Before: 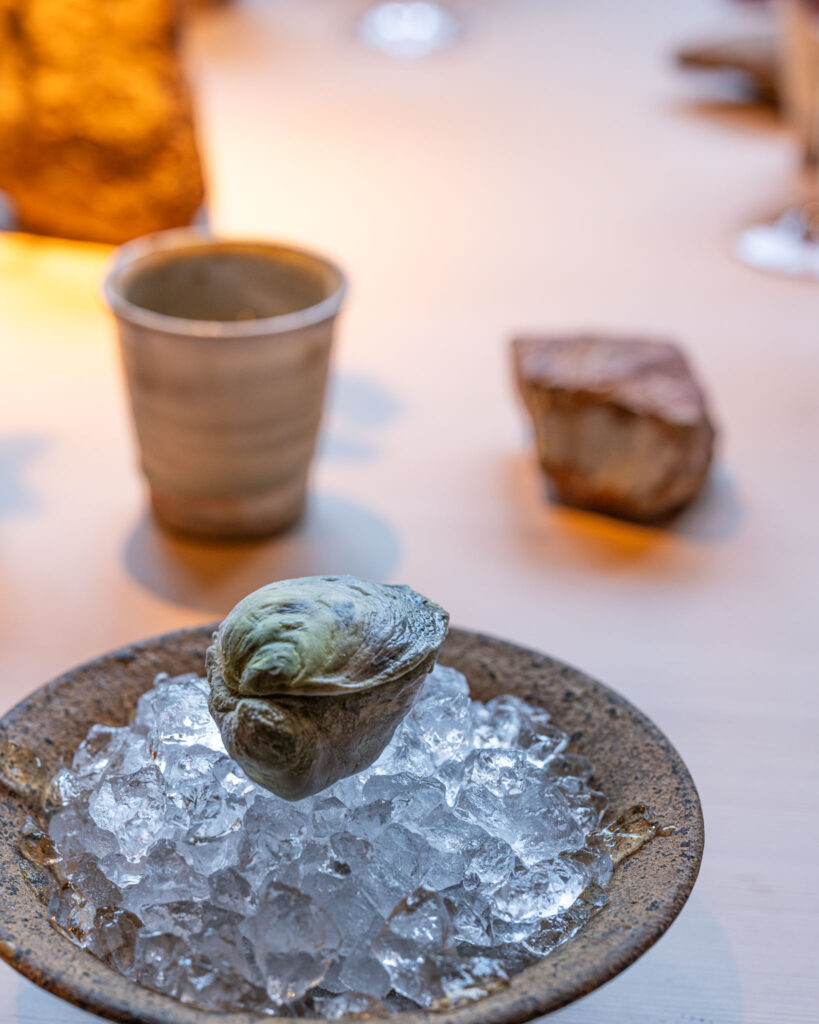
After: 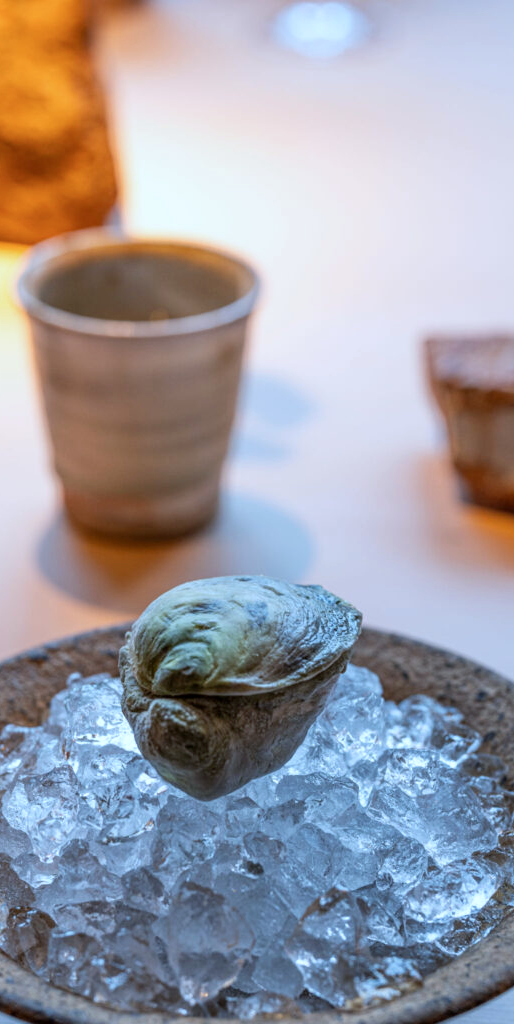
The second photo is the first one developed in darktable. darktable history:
color correction: highlights a* -4.18, highlights b* -10.81
exposure: black level correction 0.002, compensate highlight preservation false
crop: left 10.644%, right 26.528%
white balance: red 0.982, blue 1.018
